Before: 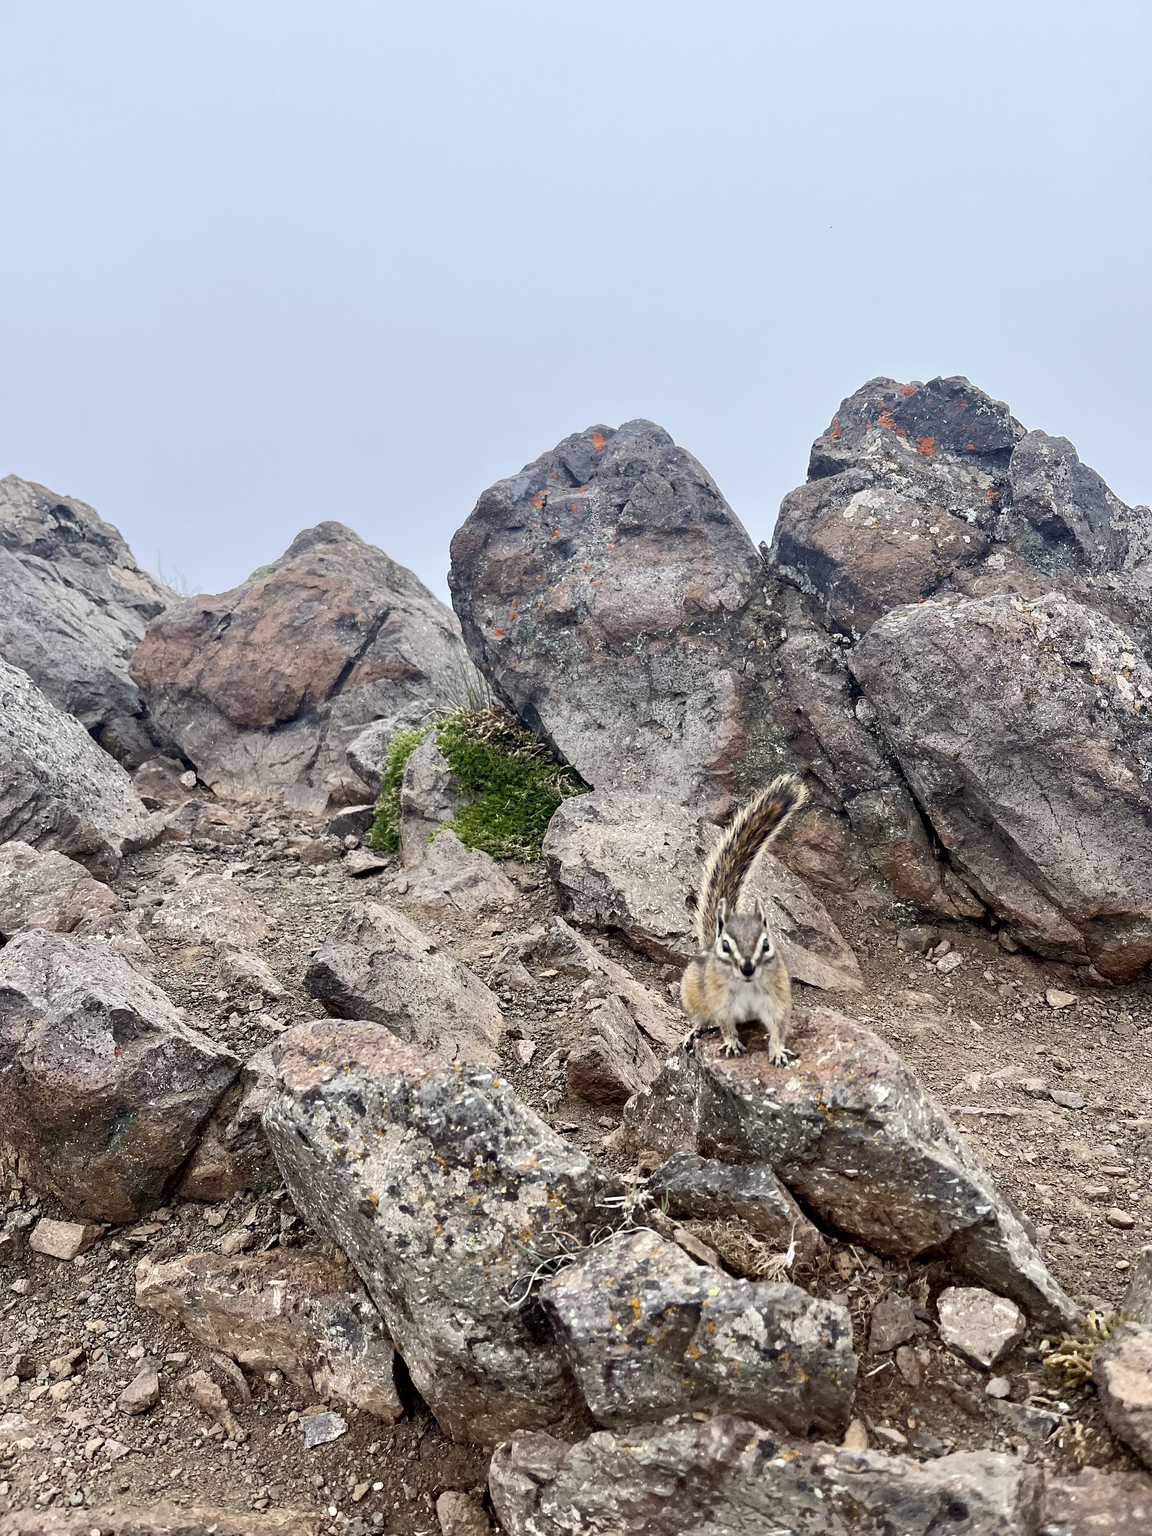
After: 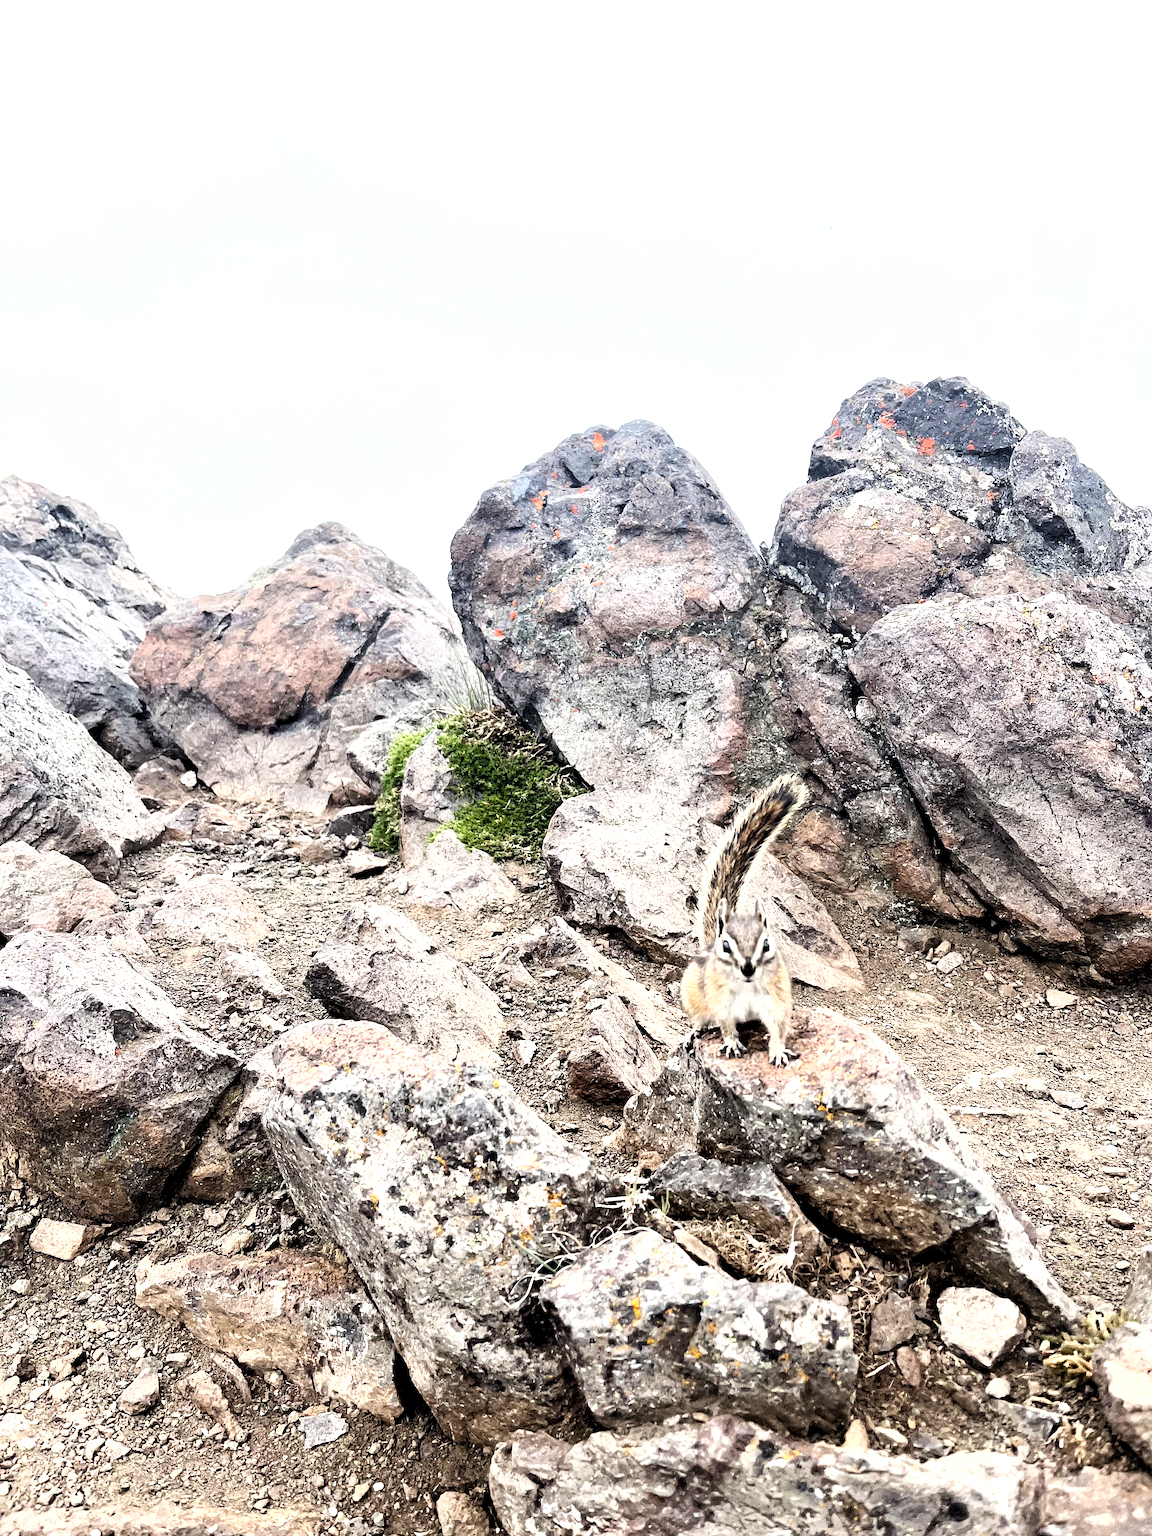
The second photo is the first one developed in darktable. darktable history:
levels: levels [0.062, 0.494, 0.925]
contrast brightness saturation: saturation -0.177
tone curve: curves: ch0 [(0, 0.012) (0.056, 0.046) (0.218, 0.213) (0.606, 0.62) (0.82, 0.846) (1, 1)]; ch1 [(0, 0) (0.226, 0.261) (0.403, 0.437) (0.469, 0.472) (0.495, 0.499) (0.508, 0.503) (0.545, 0.555) (0.59, 0.598) (0.686, 0.728) (1, 1)]; ch2 [(0, 0) (0.269, 0.299) (0.459, 0.45) (0.498, 0.499) (0.523, 0.512) (0.568, 0.558) (0.634, 0.617) (0.698, 0.677) (0.806, 0.769) (1, 1)], preserve colors none
base curve: curves: ch0 [(0, 0) (0.028, 0.03) (0.121, 0.232) (0.46, 0.748) (0.859, 0.968) (1, 1)]
